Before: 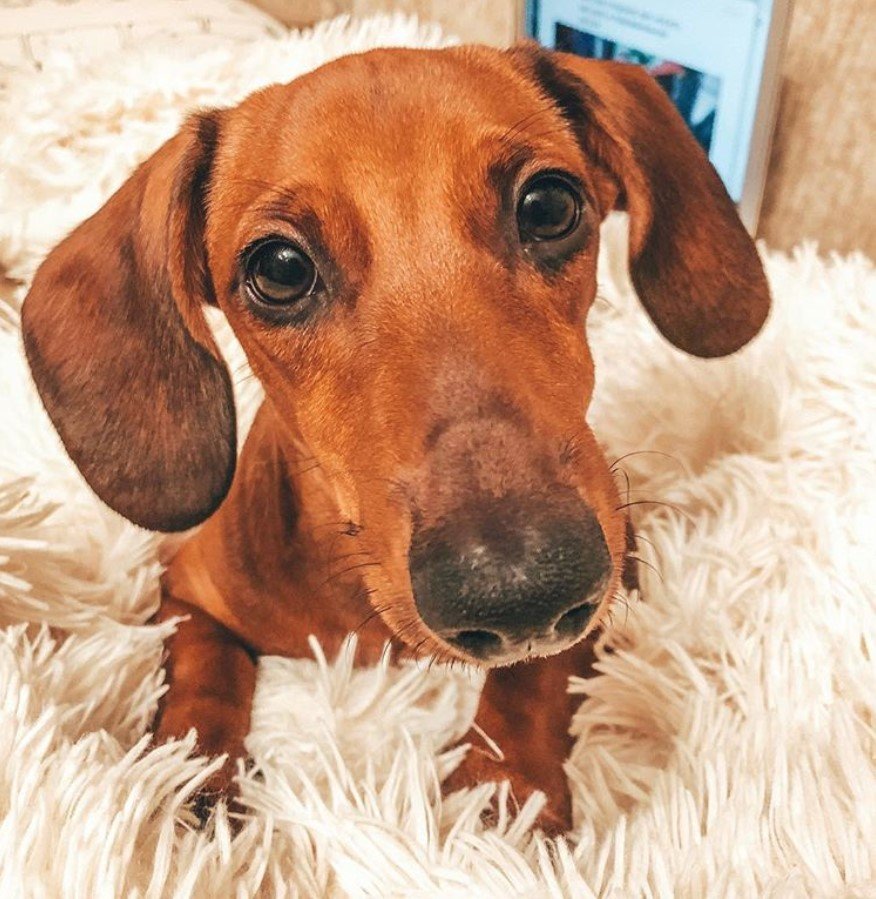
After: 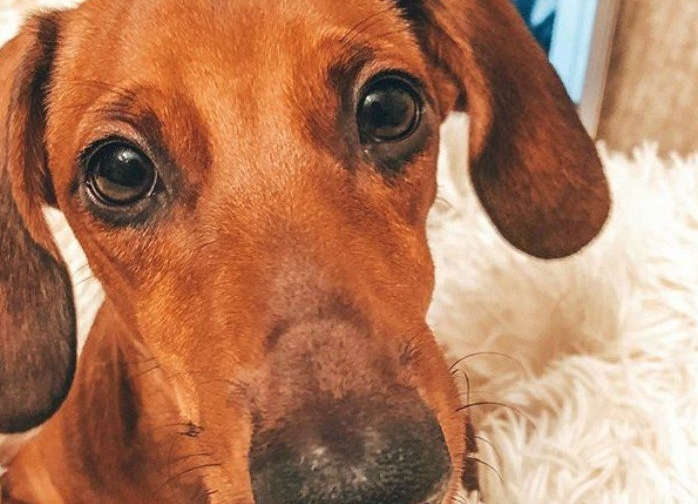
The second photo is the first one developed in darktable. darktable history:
crop: left 18.36%, top 11.071%, right 1.948%, bottom 32.866%
